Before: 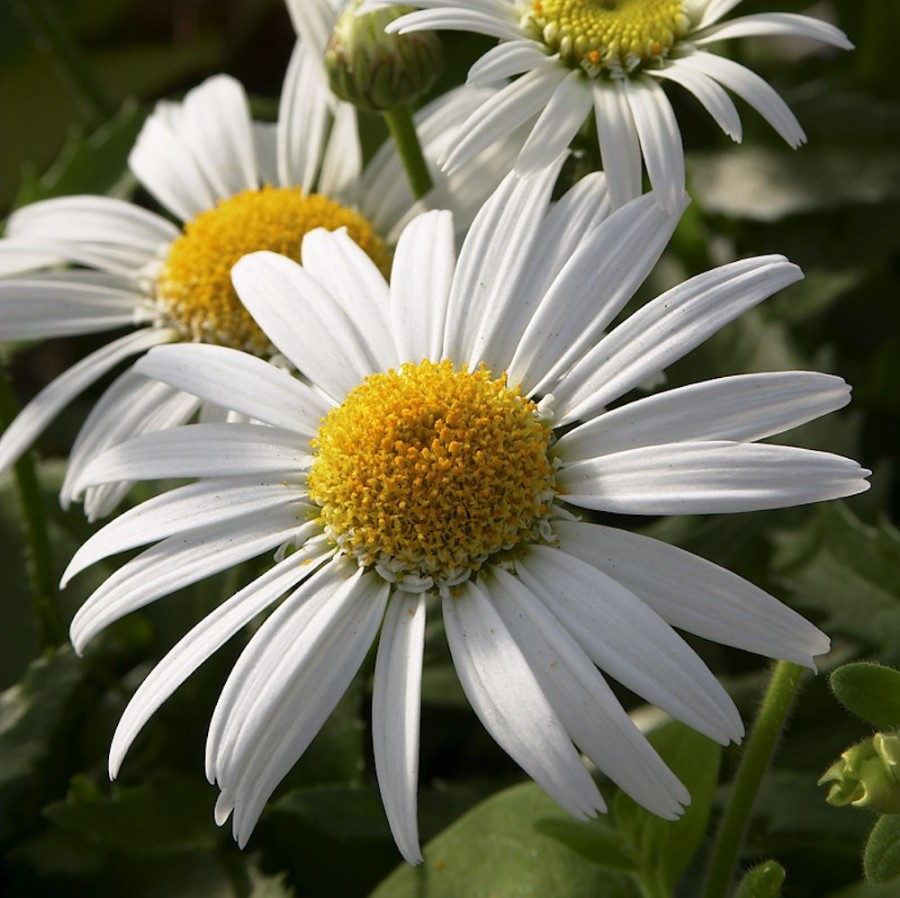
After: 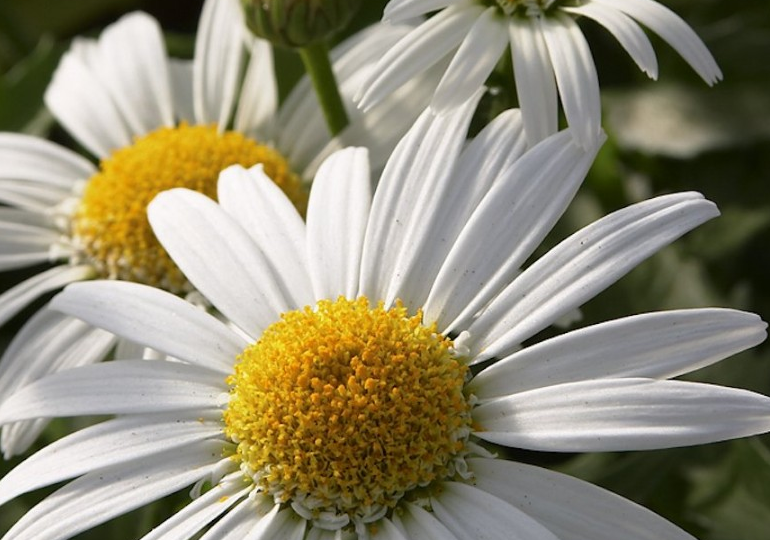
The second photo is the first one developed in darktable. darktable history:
crop and rotate: left 9.379%, top 7.121%, right 4.96%, bottom 32.725%
